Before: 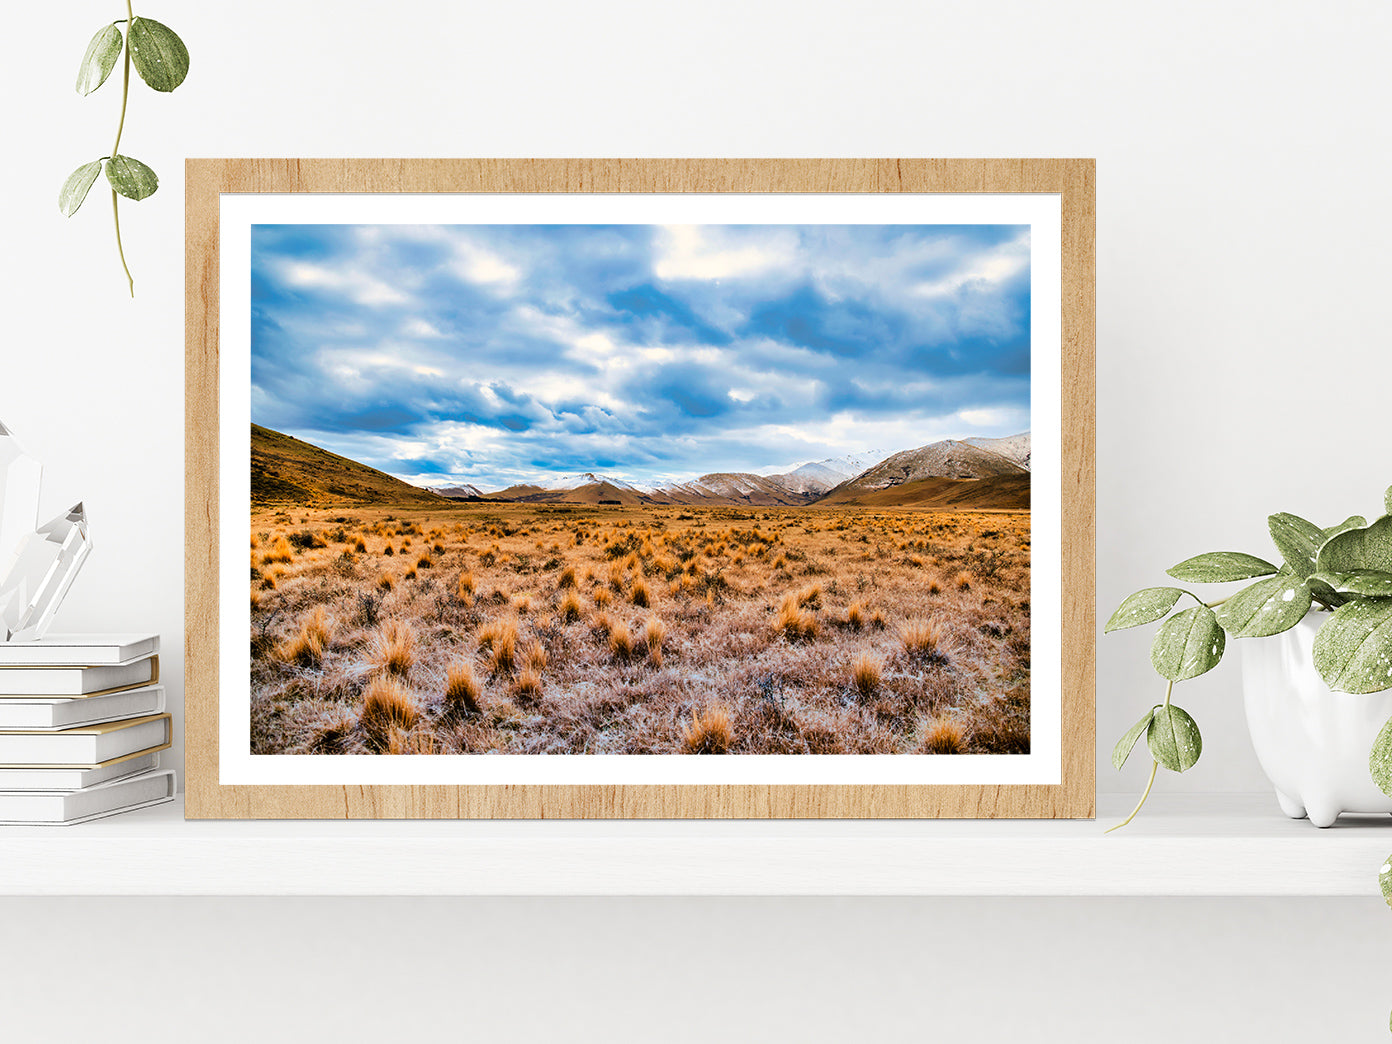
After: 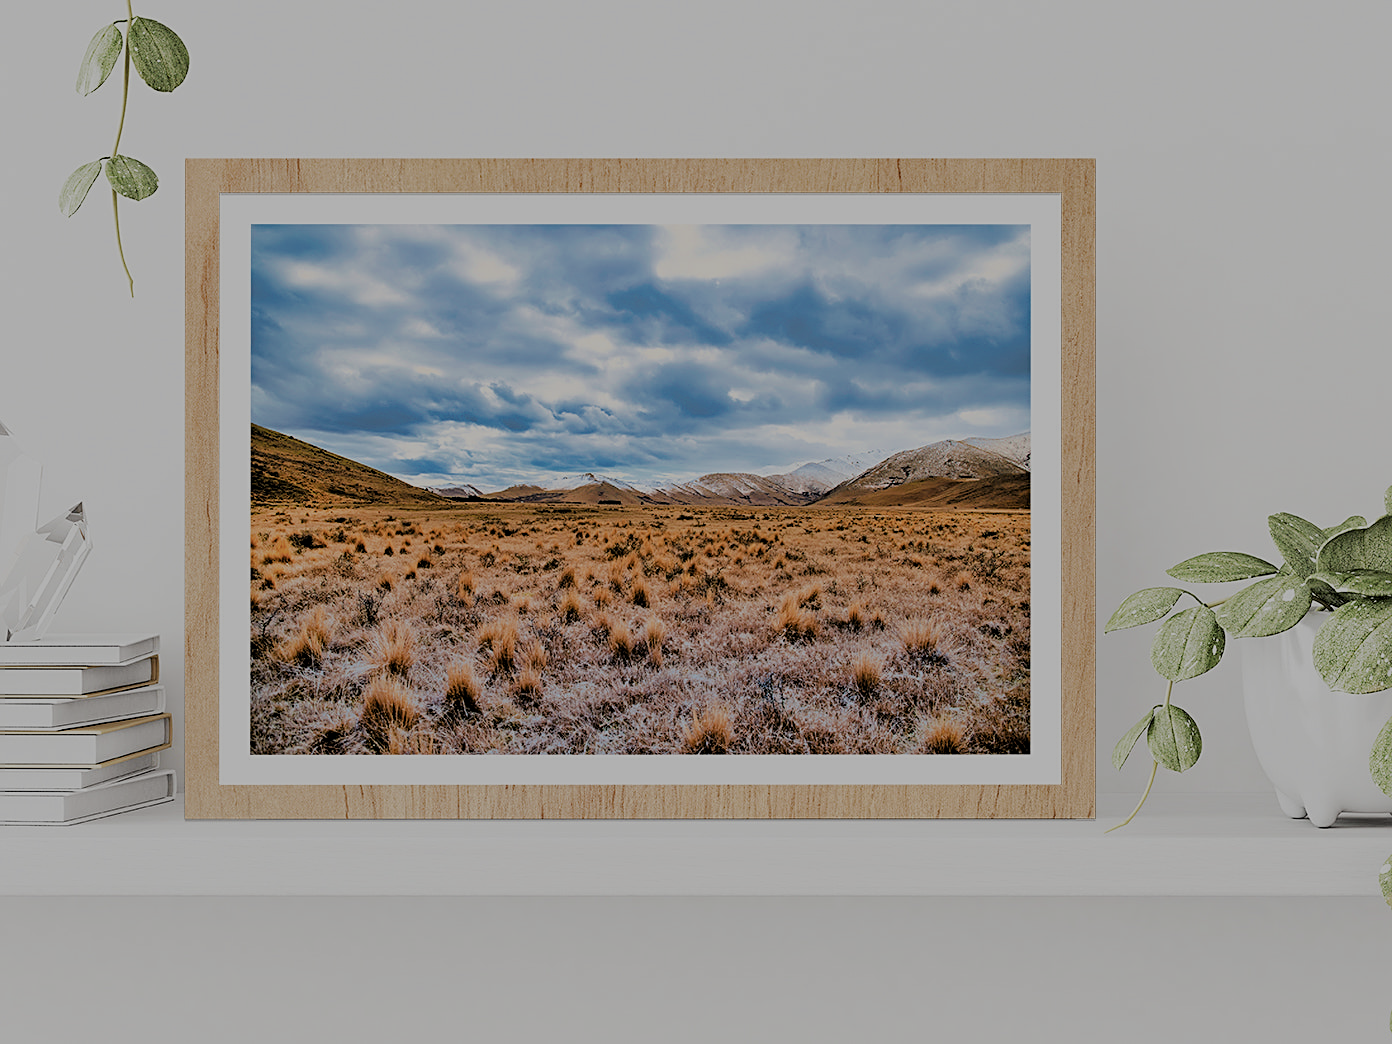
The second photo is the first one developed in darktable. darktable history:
exposure: exposure 0.154 EV, compensate exposure bias true, compensate highlight preservation false
sharpen: on, module defaults
levels: white 99.96%, levels [0.029, 0.545, 0.971]
filmic rgb: black relative exposure -7.99 EV, white relative exposure 8.05 EV, threshold 5.99 EV, hardness 2.42, latitude 10.17%, contrast 0.706, highlights saturation mix 9.93%, shadows ↔ highlights balance 1.97%, enable highlight reconstruction true
